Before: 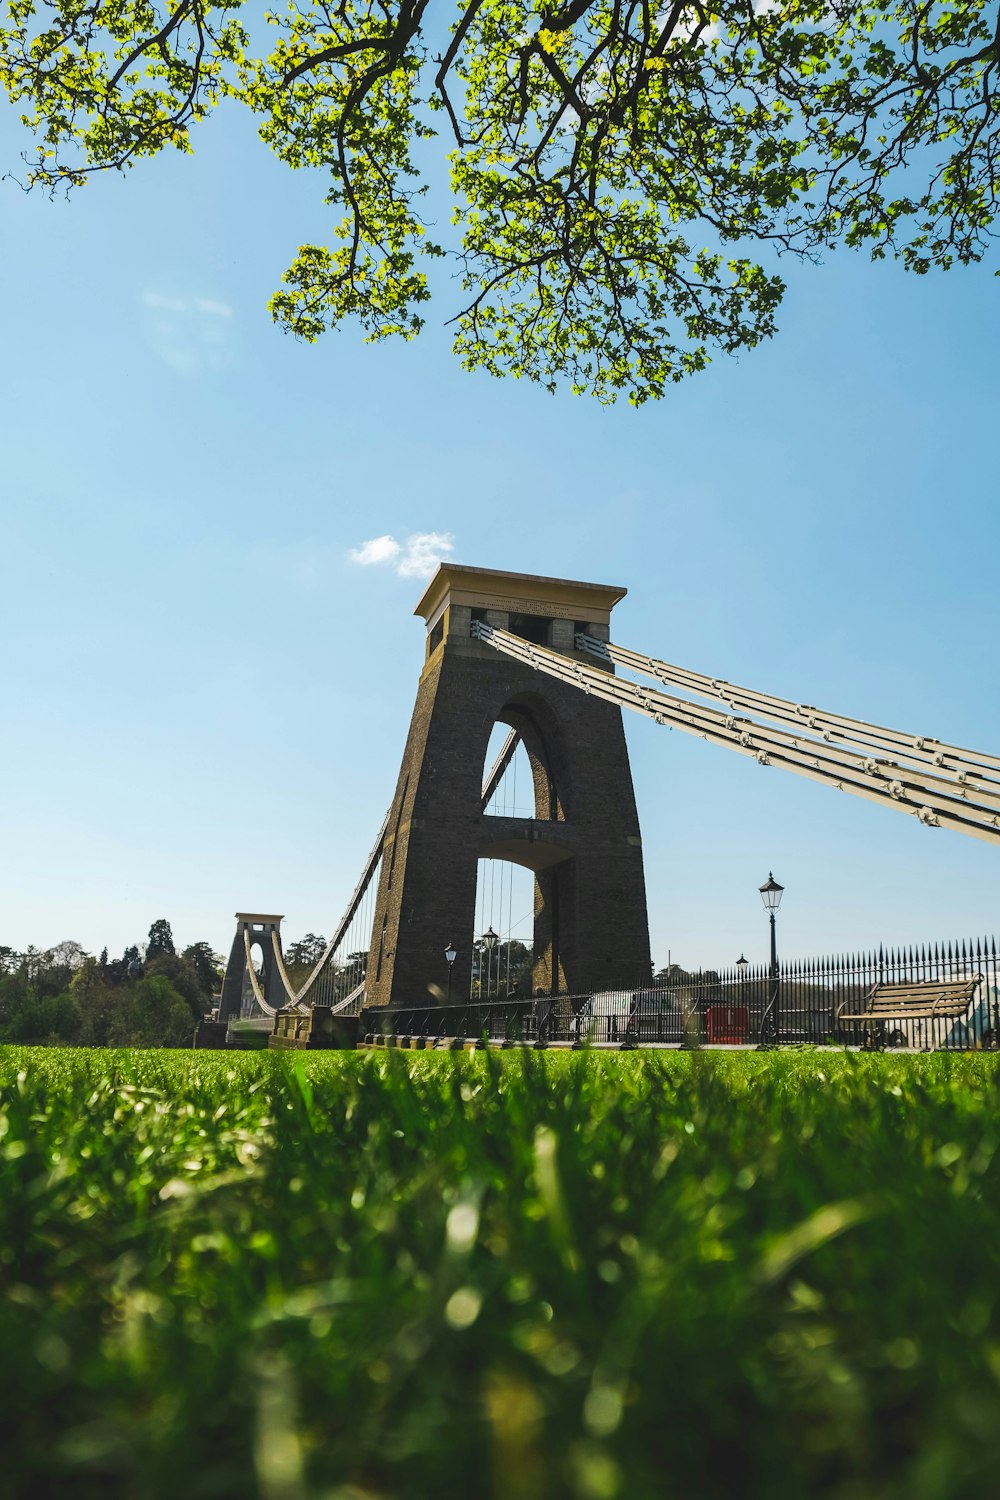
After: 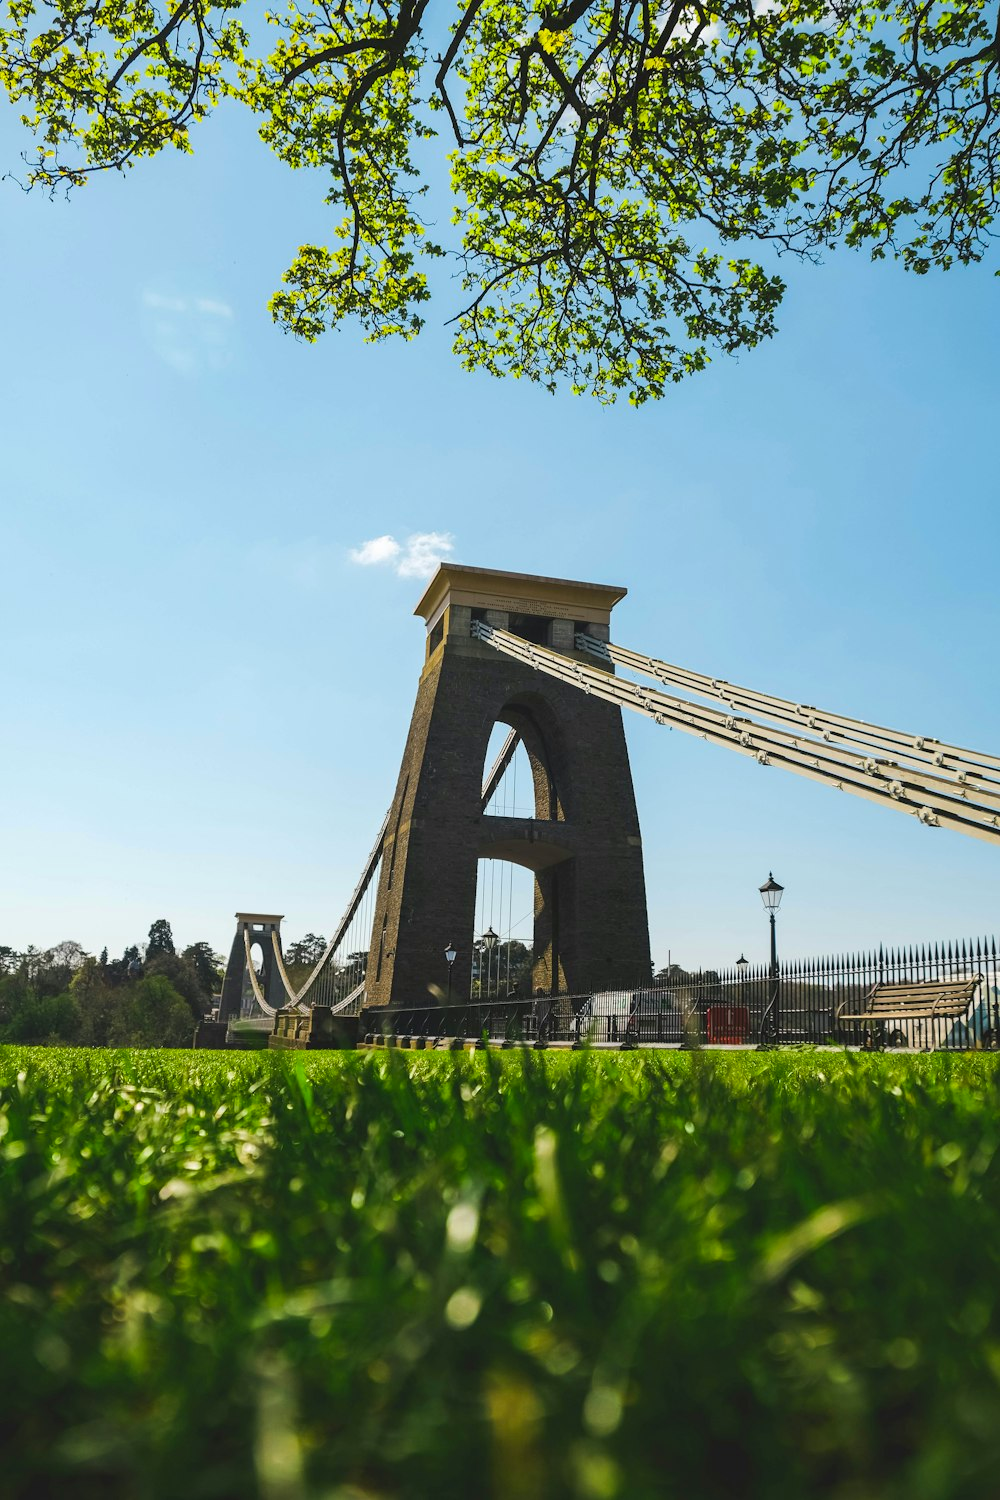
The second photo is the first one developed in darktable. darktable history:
contrast brightness saturation: contrast 0.035, saturation 0.073
